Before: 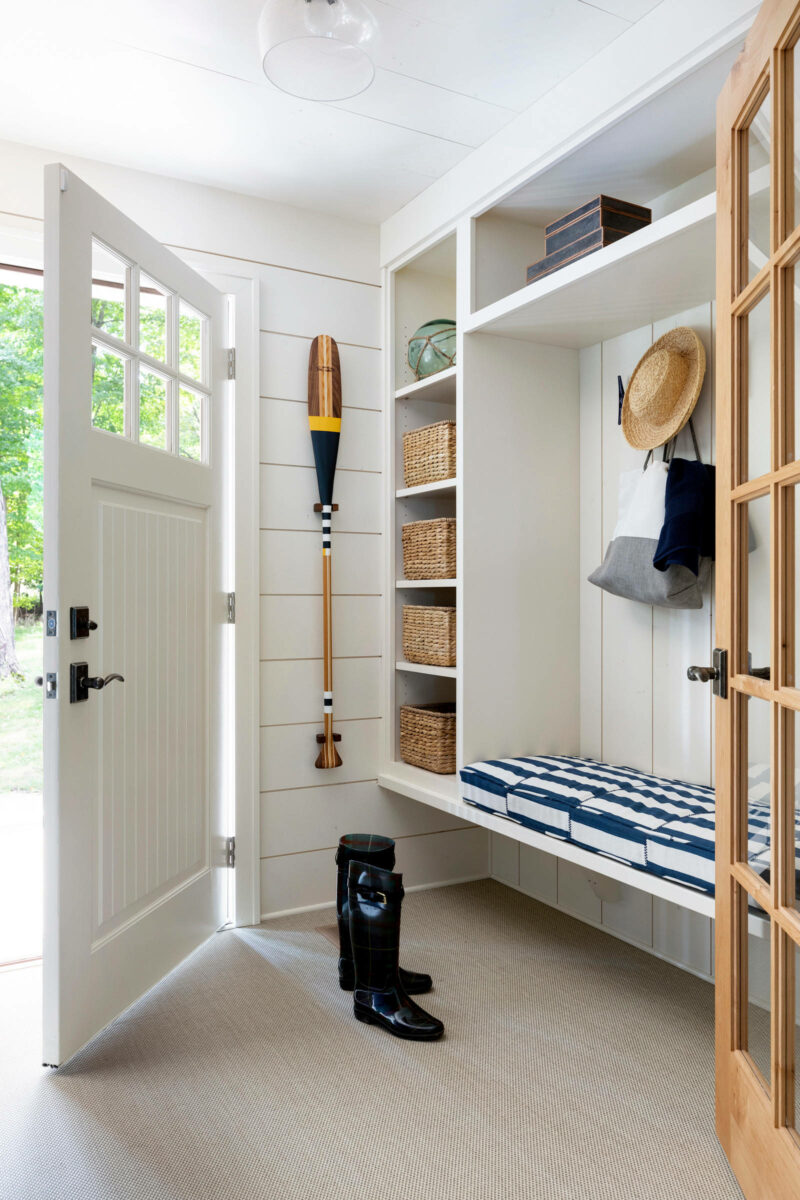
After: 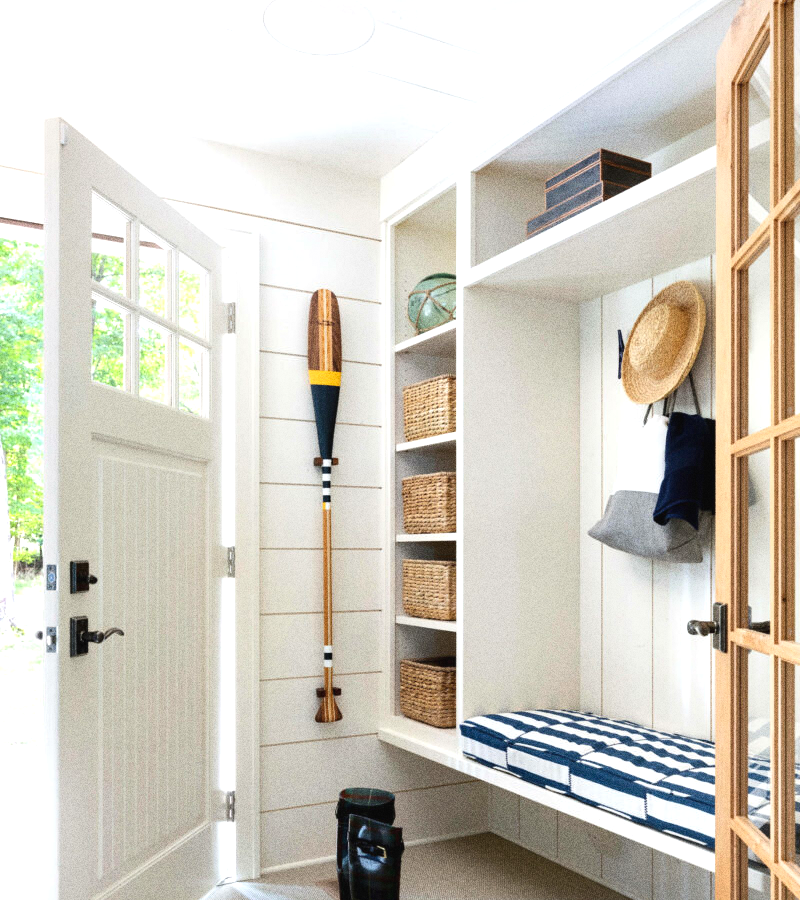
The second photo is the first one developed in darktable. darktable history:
crop: top 3.857%, bottom 21.132%
grain: coarseness 0.09 ISO, strength 40%
tone equalizer: on, module defaults
exposure: black level correction -0.002, exposure 0.54 EV, compensate highlight preservation false
